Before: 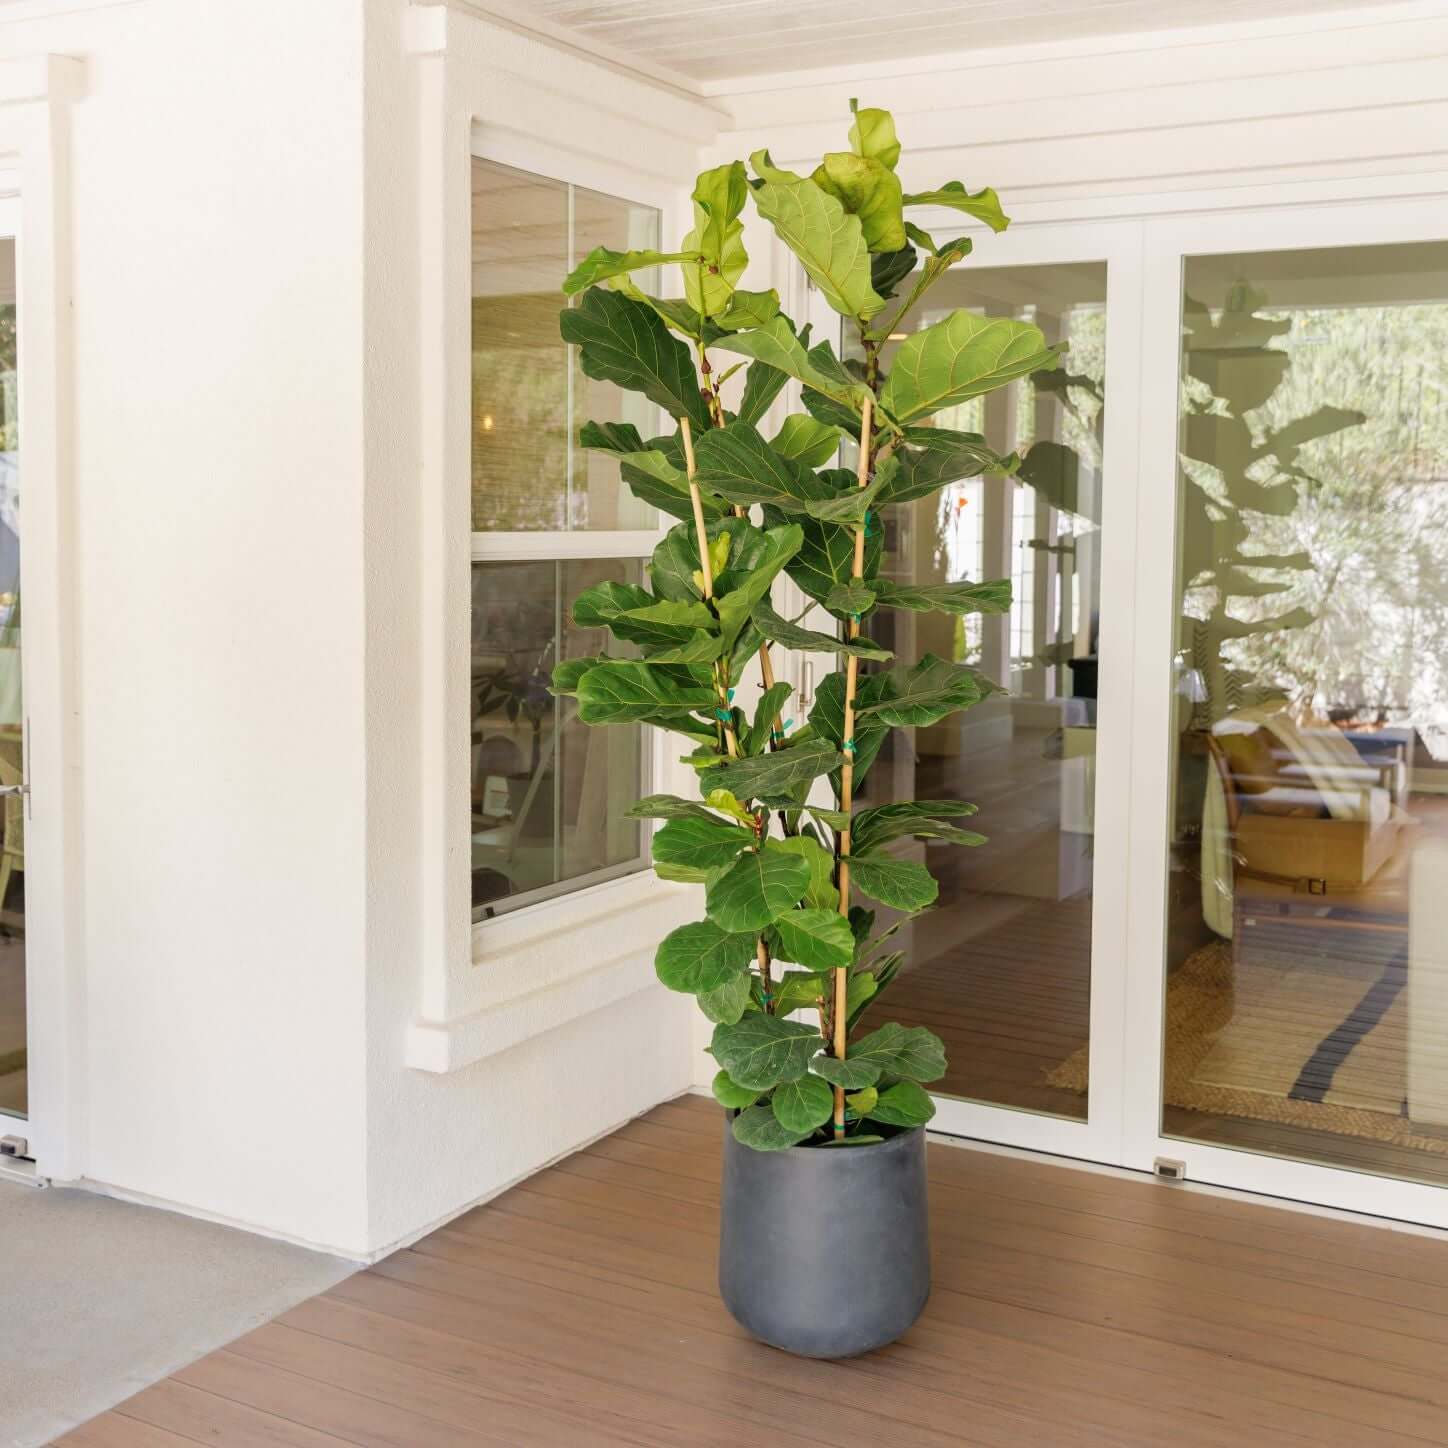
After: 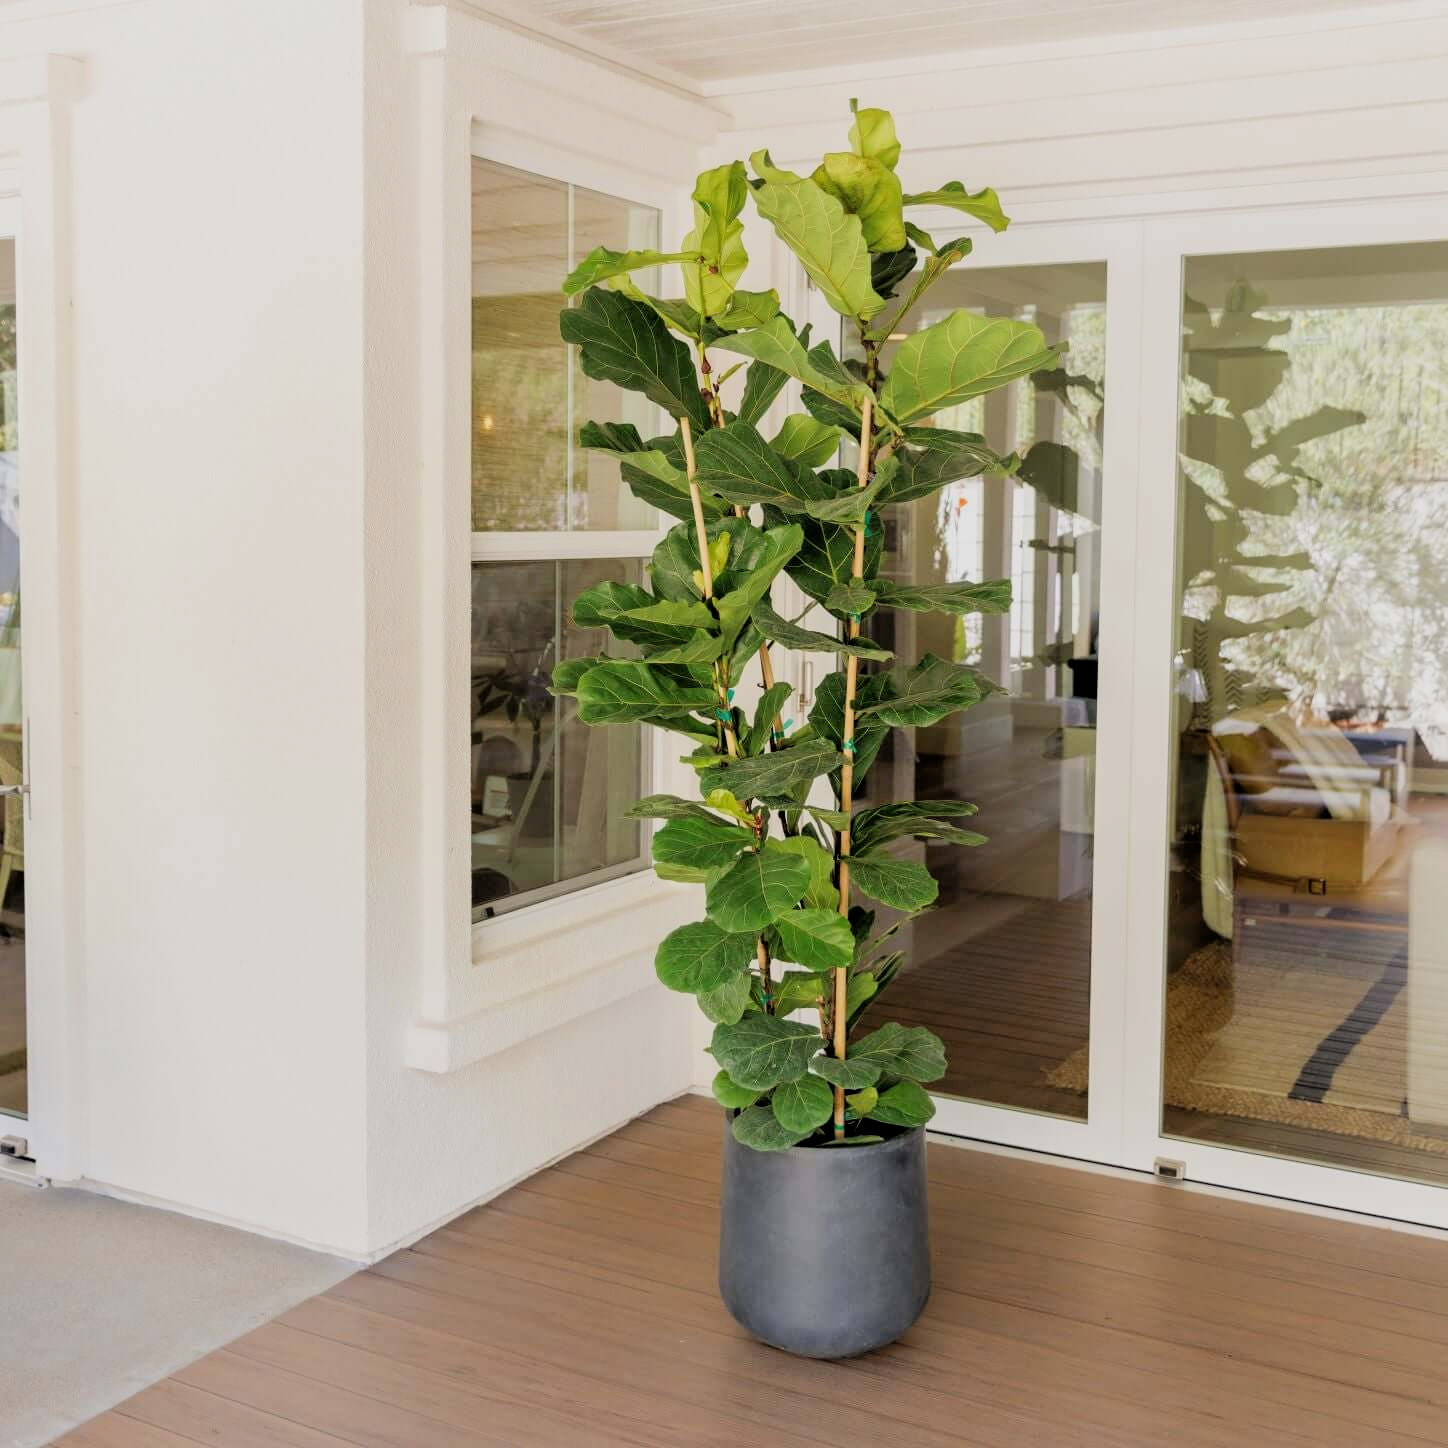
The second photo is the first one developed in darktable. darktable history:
filmic rgb: black relative exposure -7.76 EV, white relative exposure 4.4 EV, hardness 3.75, latitude 49.38%, contrast 1.1, iterations of high-quality reconstruction 0
